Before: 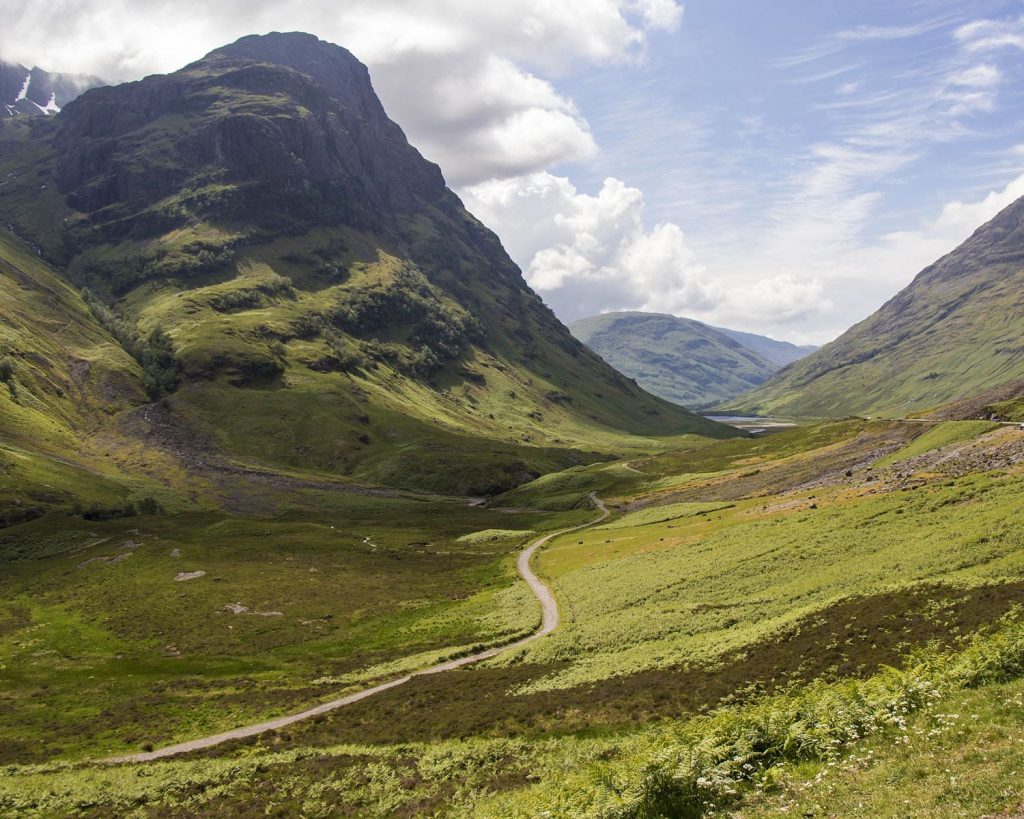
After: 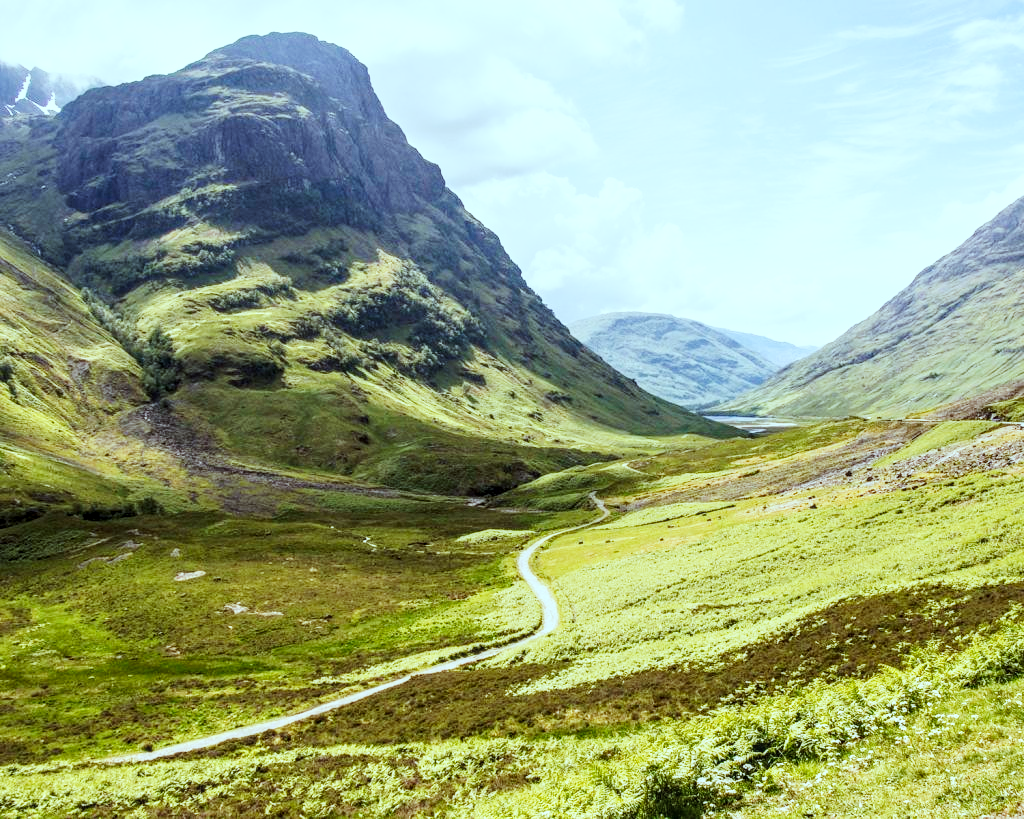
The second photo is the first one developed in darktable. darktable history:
tone equalizer: -7 EV 0.109 EV
color correction: highlights a* -10.13, highlights b* -10.07
local contrast: on, module defaults
base curve: curves: ch0 [(0, 0) (0, 0.001) (0.001, 0.001) (0.004, 0.002) (0.007, 0.004) (0.015, 0.013) (0.033, 0.045) (0.052, 0.096) (0.075, 0.17) (0.099, 0.241) (0.163, 0.42) (0.219, 0.55) (0.259, 0.616) (0.327, 0.722) (0.365, 0.765) (0.522, 0.873) (0.547, 0.881) (0.689, 0.919) (0.826, 0.952) (1, 1)], preserve colors none
